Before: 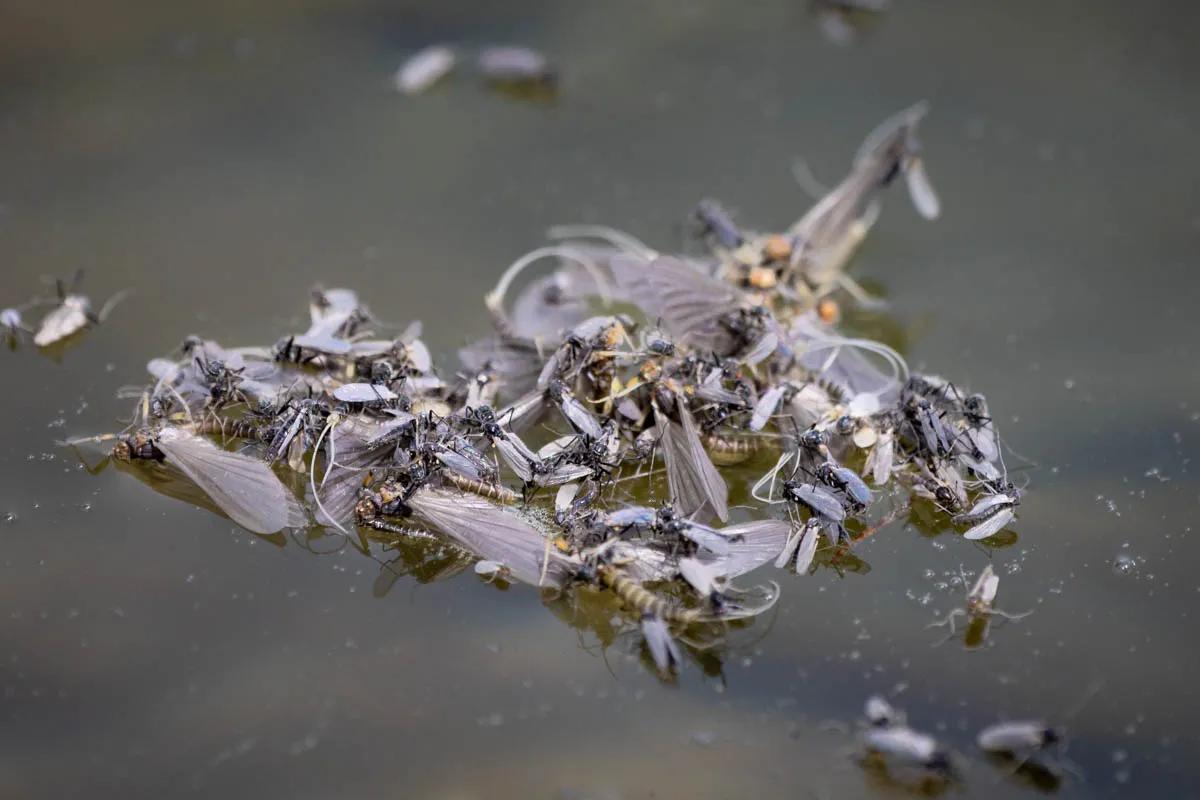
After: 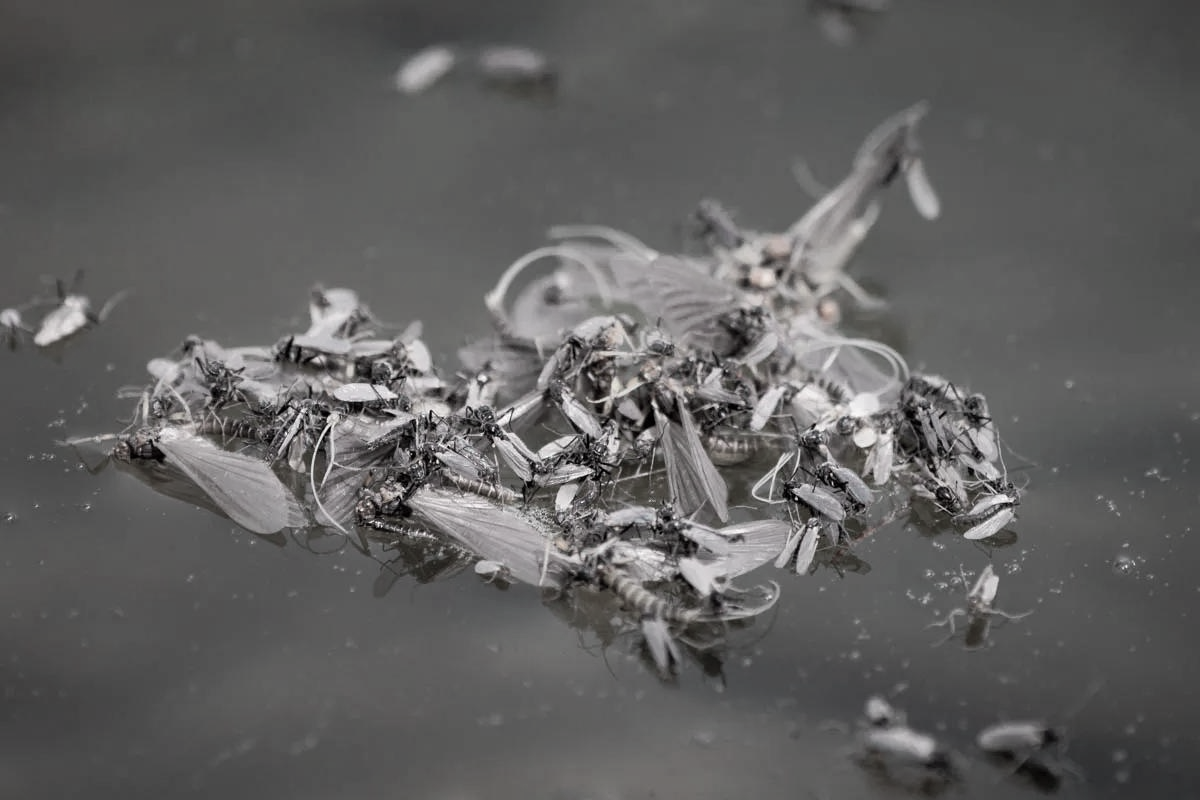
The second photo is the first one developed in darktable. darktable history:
color contrast: green-magenta contrast 0.3, blue-yellow contrast 0.15
tone curve: curves: ch0 [(0, 0) (0.003, 0.003) (0.011, 0.011) (0.025, 0.024) (0.044, 0.043) (0.069, 0.068) (0.1, 0.097) (0.136, 0.132) (0.177, 0.173) (0.224, 0.219) (0.277, 0.27) (0.335, 0.327) (0.399, 0.389) (0.468, 0.457) (0.543, 0.549) (0.623, 0.628) (0.709, 0.713) (0.801, 0.803) (0.898, 0.899) (1, 1)], preserve colors none
white balance: red 1.009, blue 0.985
